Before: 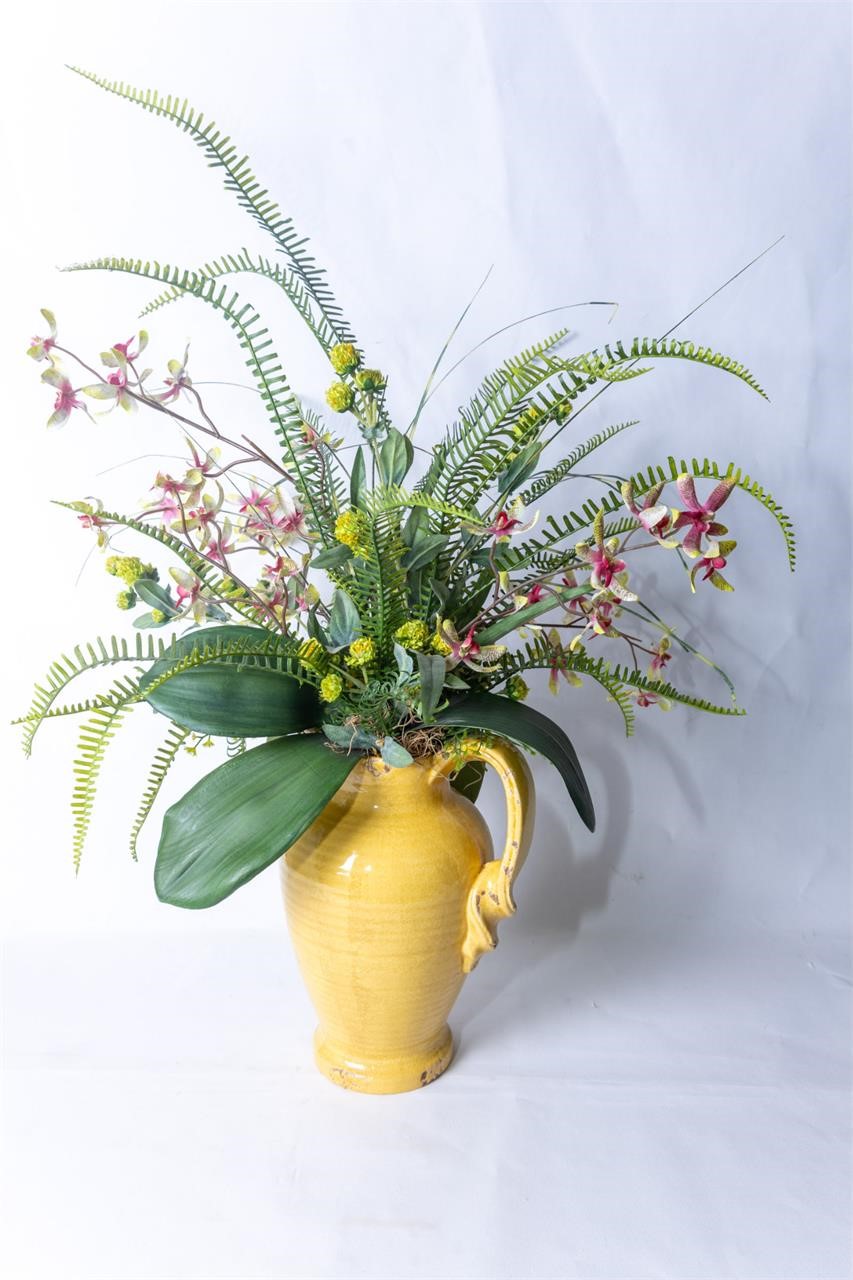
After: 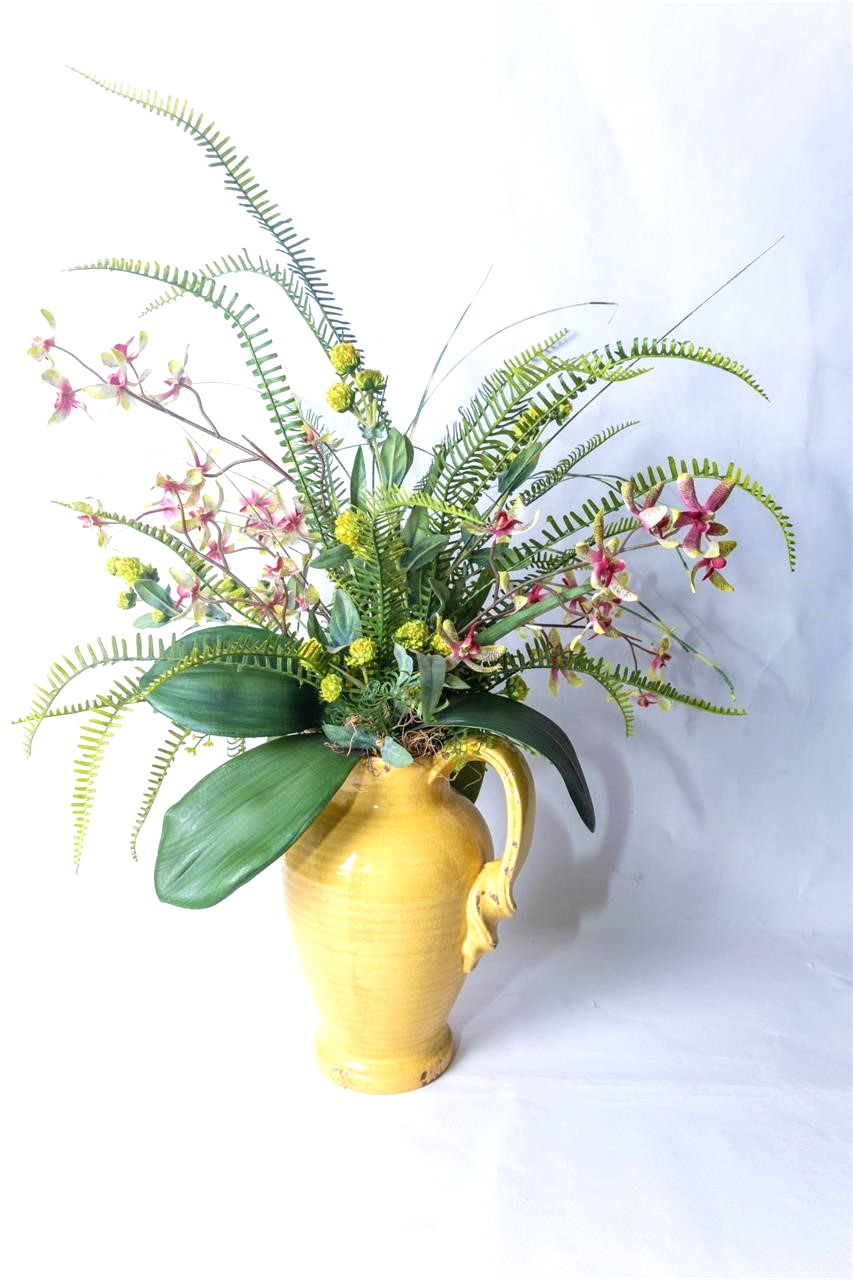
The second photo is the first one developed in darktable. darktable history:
shadows and highlights: radius 110.86, shadows 51.09, white point adjustment 9.16, highlights -4.17, highlights color adjustment 32.2%, soften with gaussian
velvia: on, module defaults
